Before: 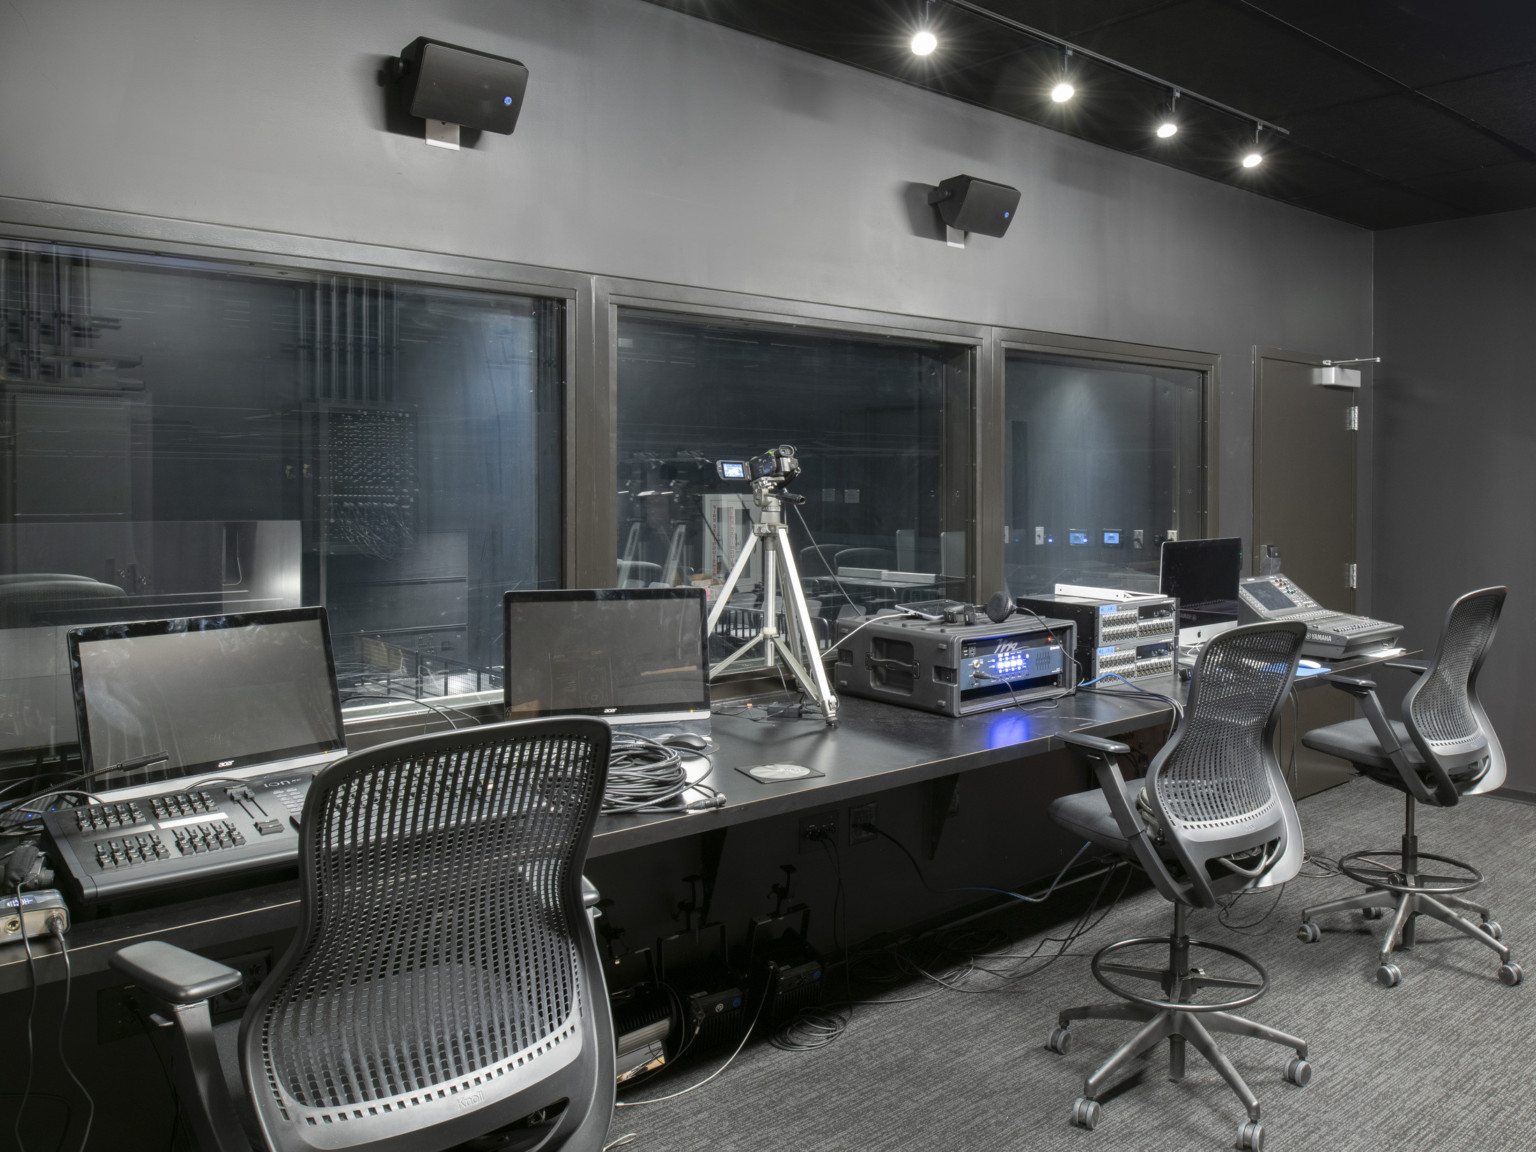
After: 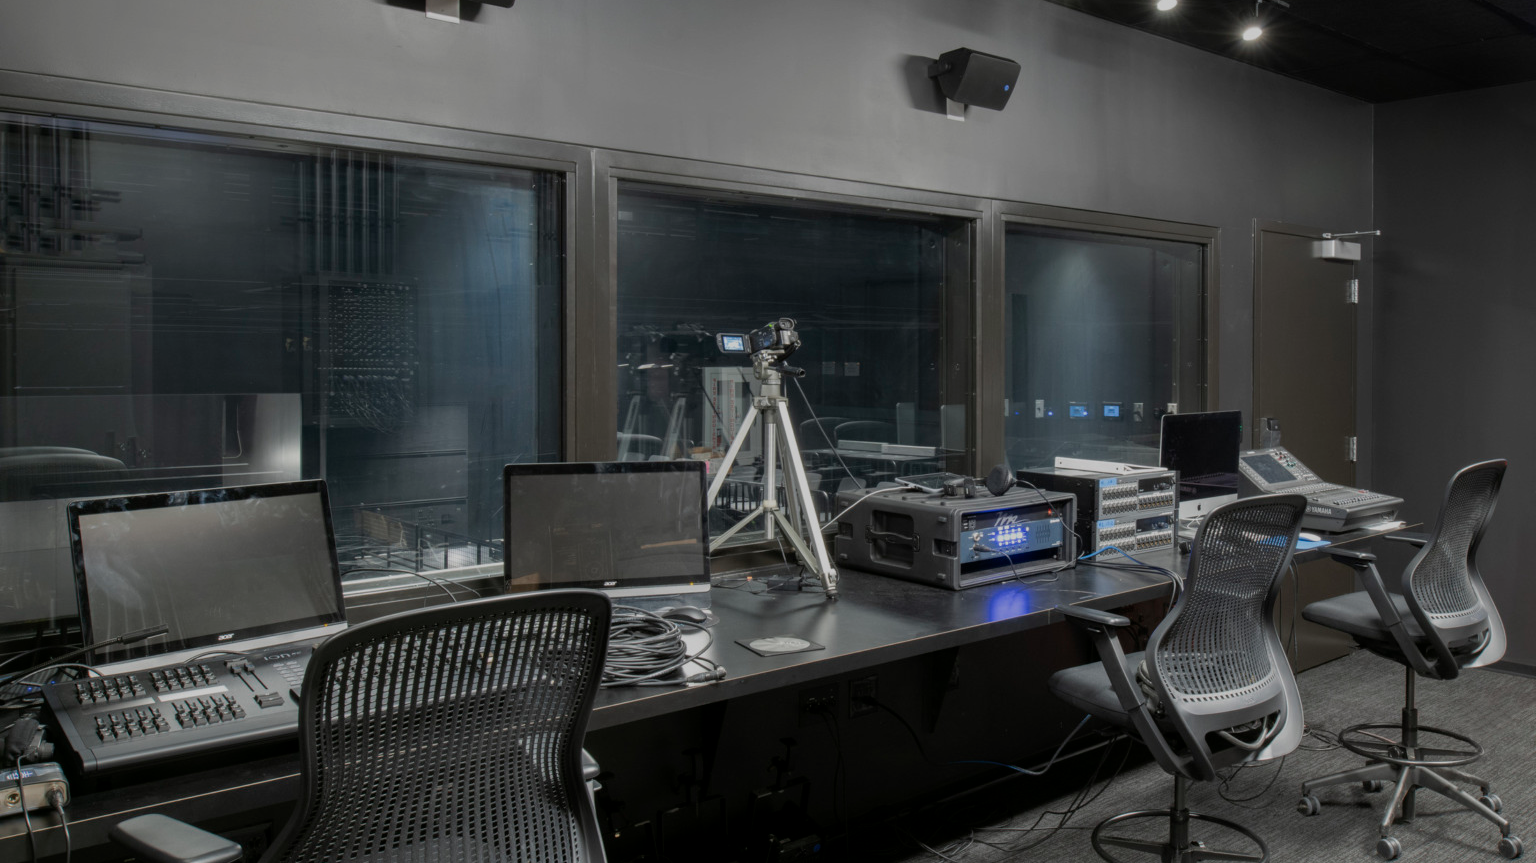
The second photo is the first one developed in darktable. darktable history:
exposure: black level correction 0, exposure -0.76 EV, compensate highlight preservation false
crop: top 11.043%, bottom 13.96%
